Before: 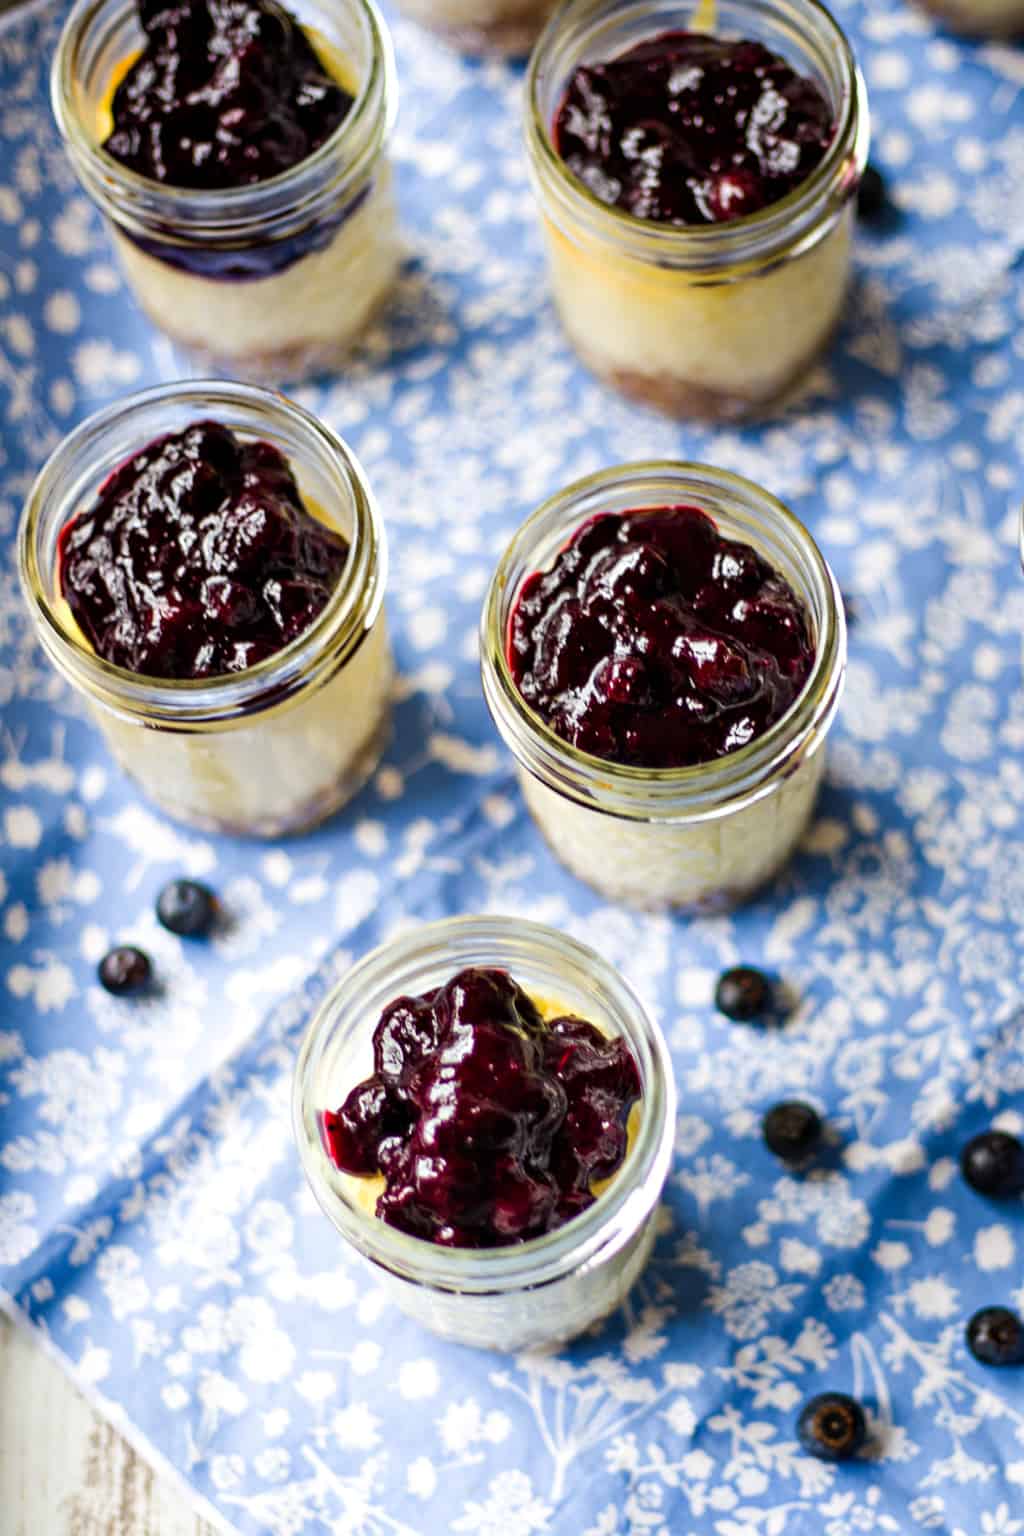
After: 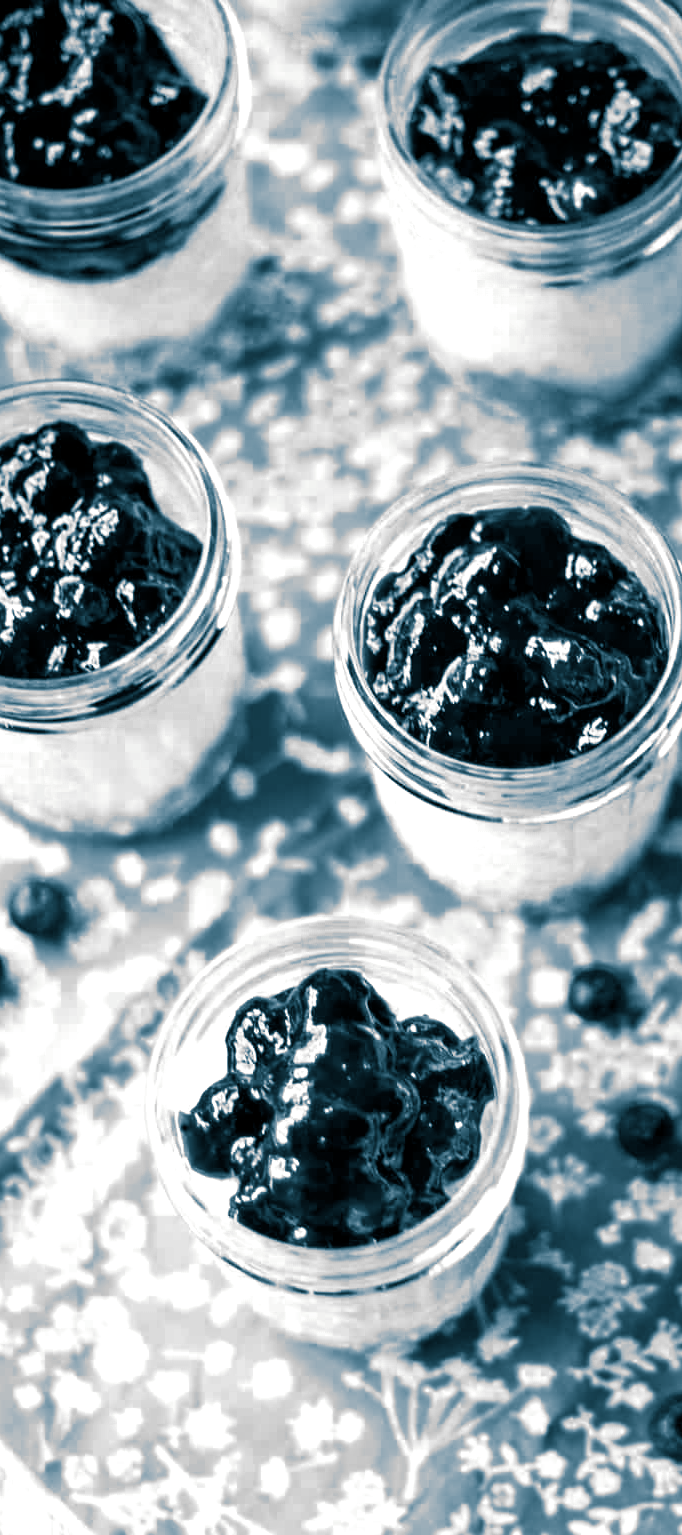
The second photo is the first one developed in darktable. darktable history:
color calibration: illuminant custom, x 0.39, y 0.392, temperature 3856.94 K
color zones: curves: ch0 [(0.002, 0.593) (0.143, 0.417) (0.285, 0.541) (0.455, 0.289) (0.608, 0.327) (0.727, 0.283) (0.869, 0.571) (1, 0.603)]; ch1 [(0, 0) (0.143, 0) (0.286, 0) (0.429, 0) (0.571, 0) (0.714, 0) (0.857, 0)]
split-toning: shadows › hue 212.4°, balance -70
white balance: red 1.138, green 0.996, blue 0.812
crop and rotate: left 14.385%, right 18.948%
exposure: black level correction 0.001, exposure 0.5 EV, compensate exposure bias true, compensate highlight preservation false
color correction: highlights a* -4.18, highlights b* -10.81
